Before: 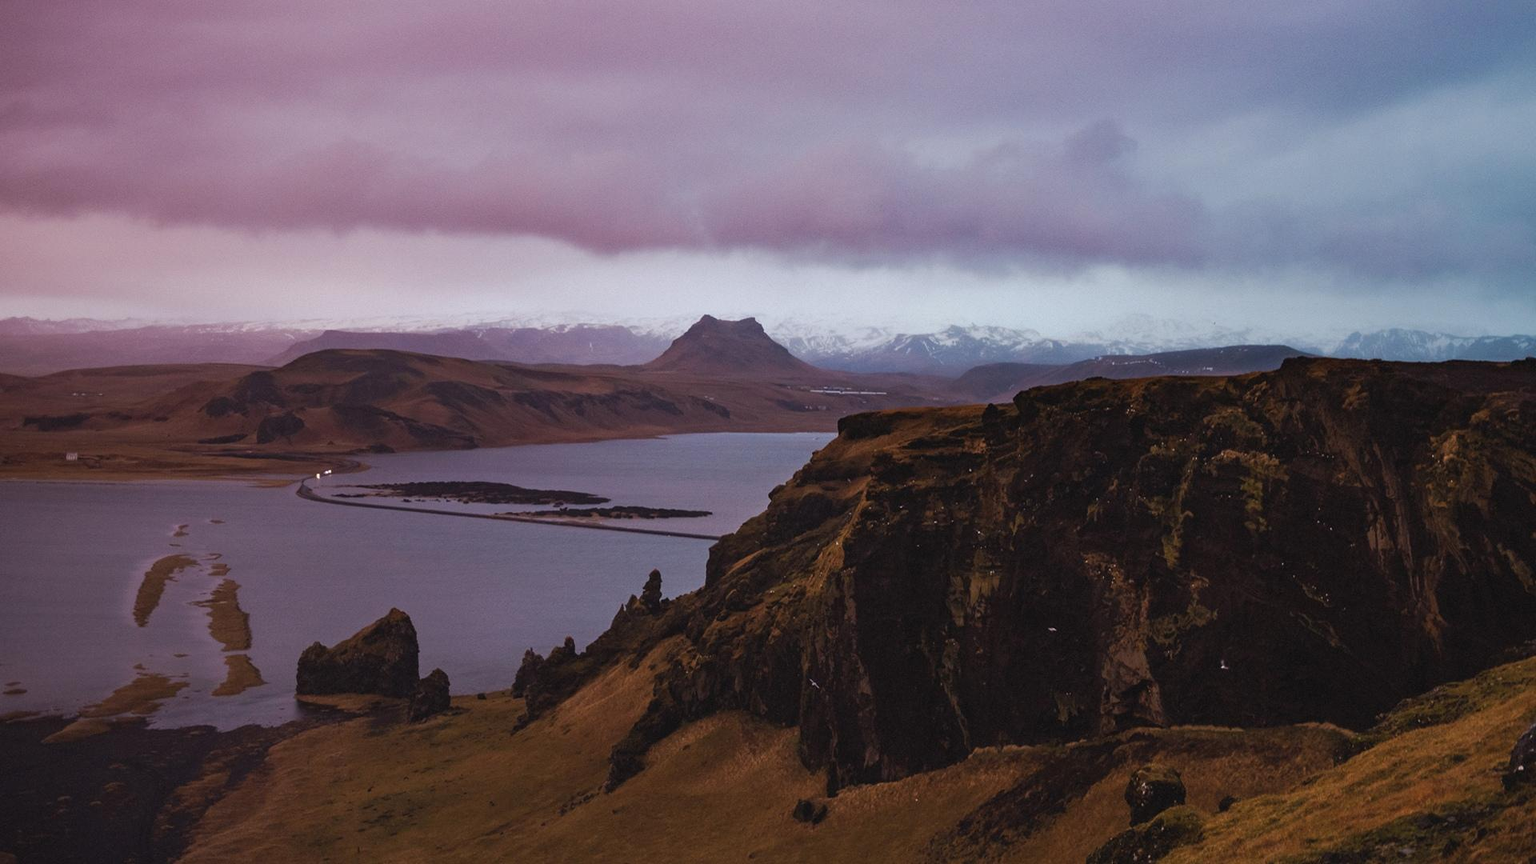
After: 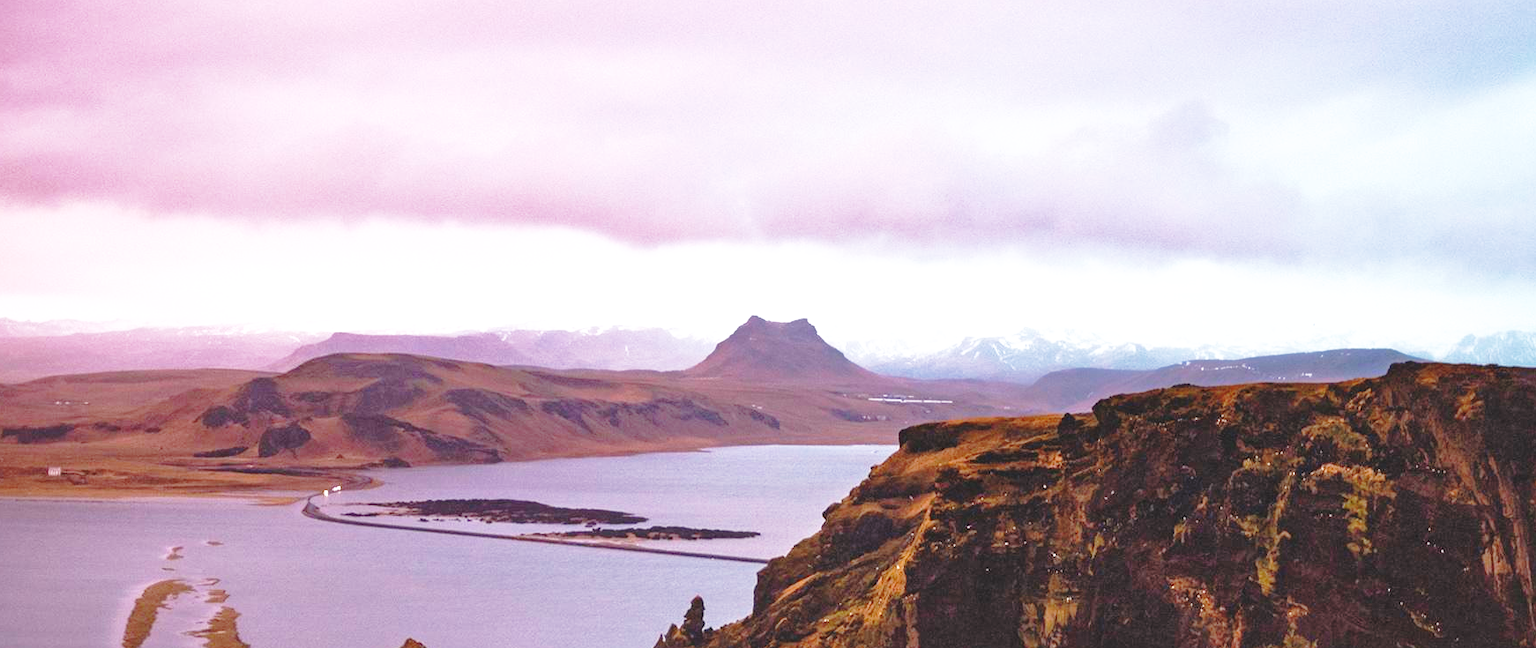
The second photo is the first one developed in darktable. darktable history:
base curve: curves: ch0 [(0, 0) (0.028, 0.03) (0.105, 0.232) (0.387, 0.748) (0.754, 0.968) (1, 1)], preserve colors none
exposure: black level correction 0, exposure 1.2 EV, compensate highlight preservation false
shadows and highlights: highlights color adjustment 55.93%
crop: left 1.509%, top 3.359%, right 7.733%, bottom 28.466%
